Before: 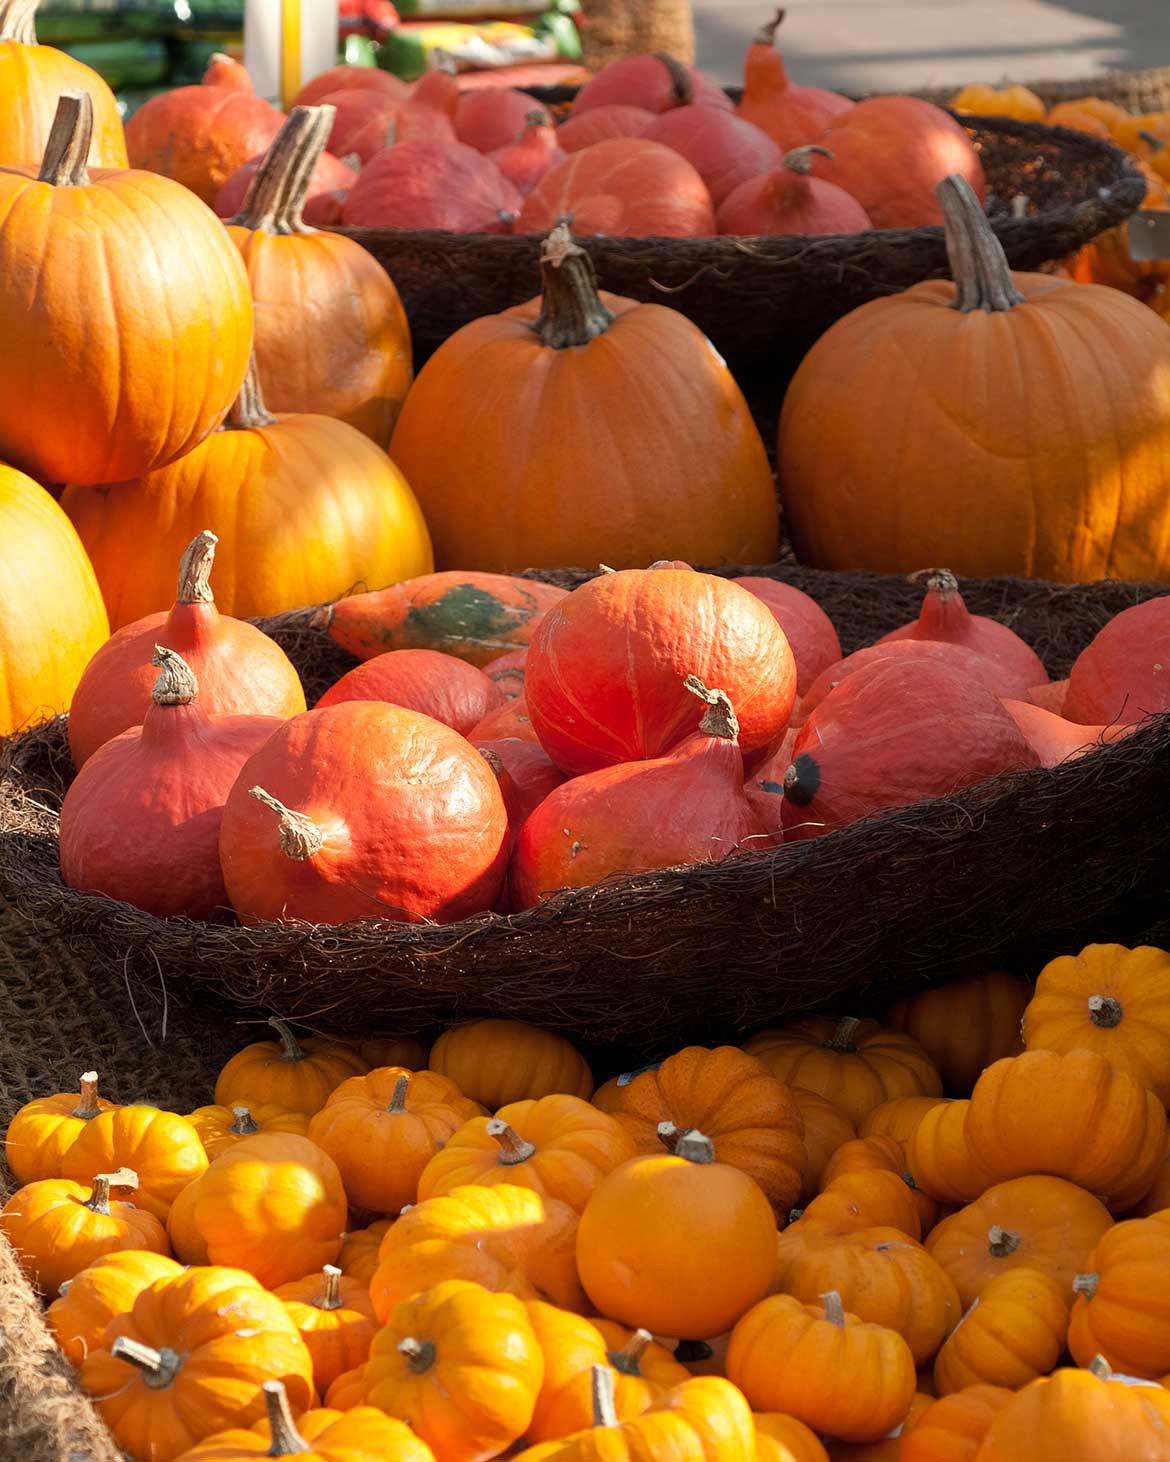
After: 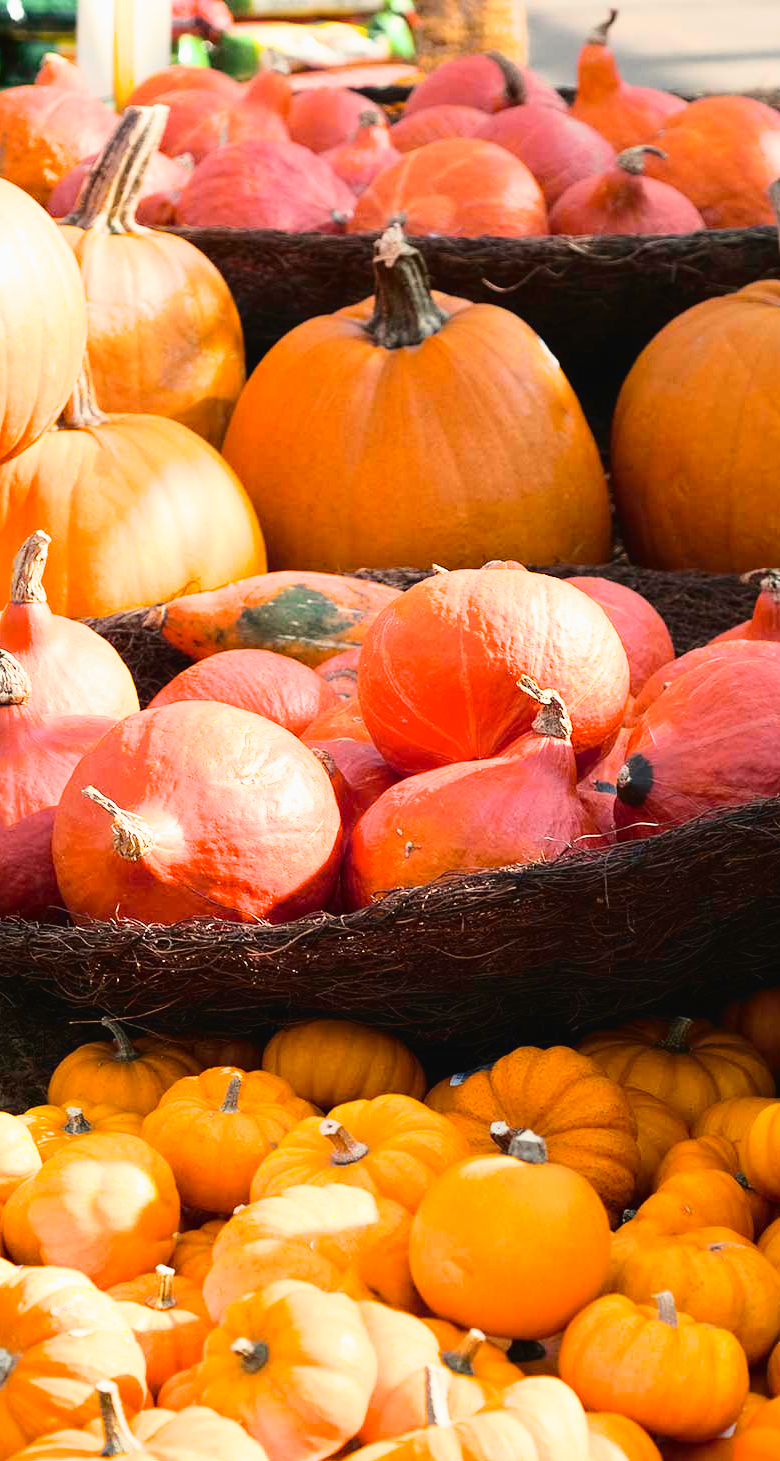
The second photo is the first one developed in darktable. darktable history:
crop and rotate: left 14.353%, right 18.973%
filmic rgb: black relative exposure -16 EV, white relative exposure 2.92 EV, hardness 10
tone curve: curves: ch0 [(0, 0.023) (0.103, 0.087) (0.277, 0.28) (0.46, 0.554) (0.569, 0.68) (0.735, 0.843) (0.994, 0.984)]; ch1 [(0, 0) (0.324, 0.285) (0.456, 0.438) (0.488, 0.497) (0.512, 0.503) (0.535, 0.535) (0.599, 0.606) (0.715, 0.738) (1, 1)]; ch2 [(0, 0) (0.369, 0.388) (0.449, 0.431) (0.478, 0.471) (0.502, 0.503) (0.55, 0.553) (0.603, 0.602) (0.656, 0.713) (1, 1)], color space Lab, independent channels, preserve colors none
exposure: black level correction 0, exposure 0.591 EV, compensate highlight preservation false
